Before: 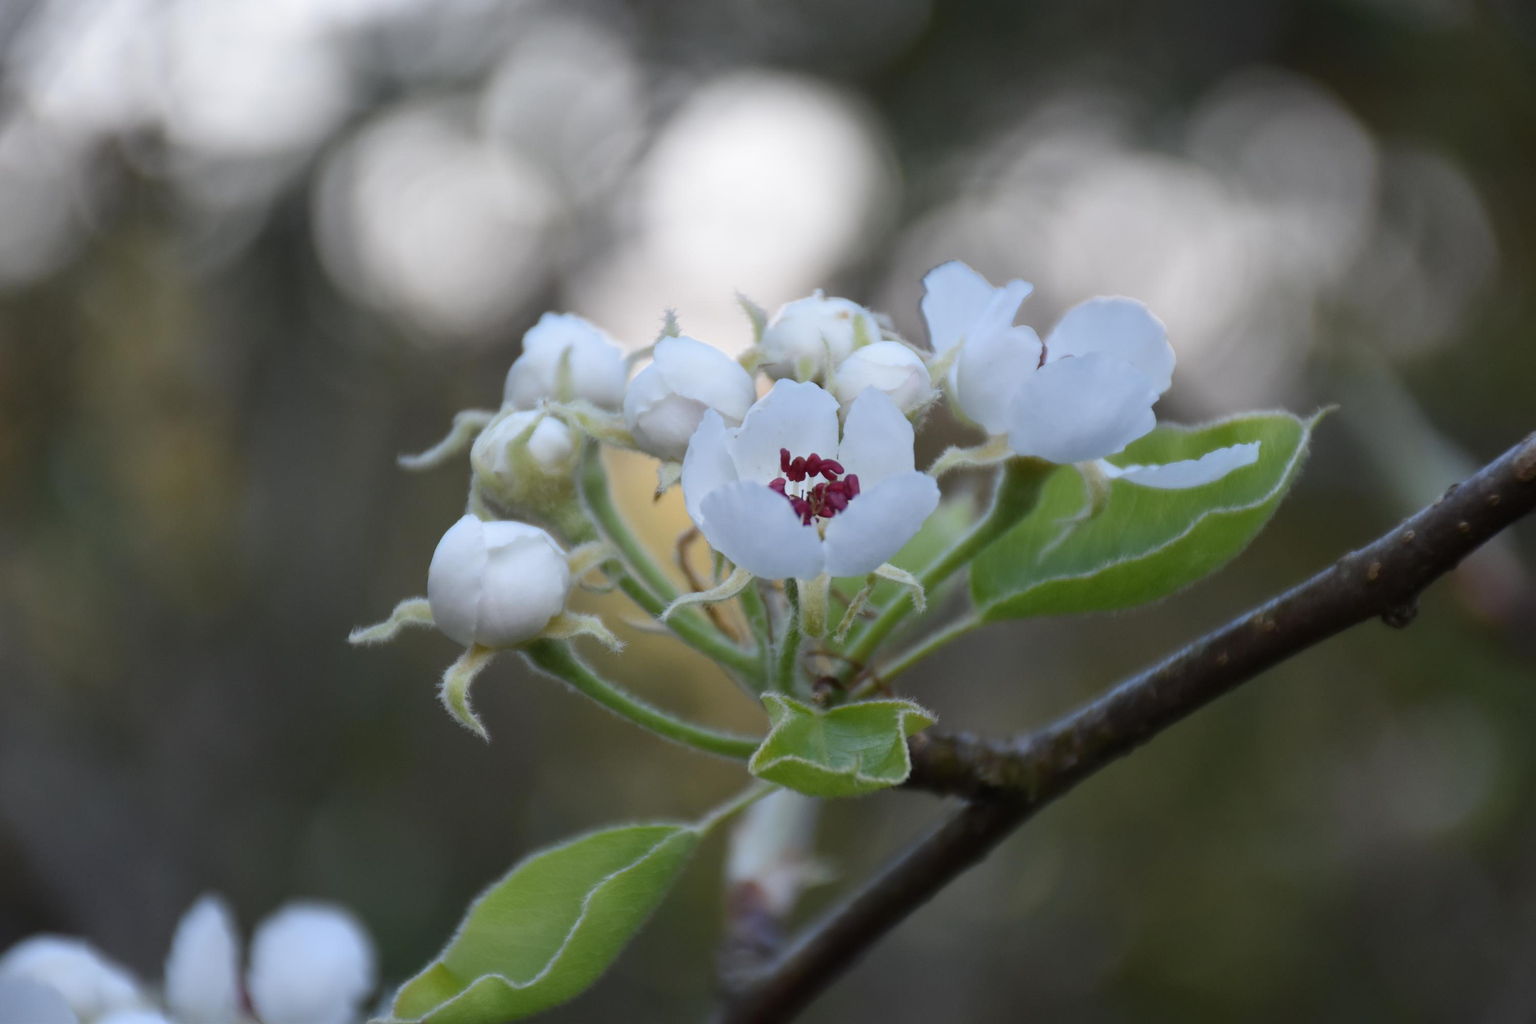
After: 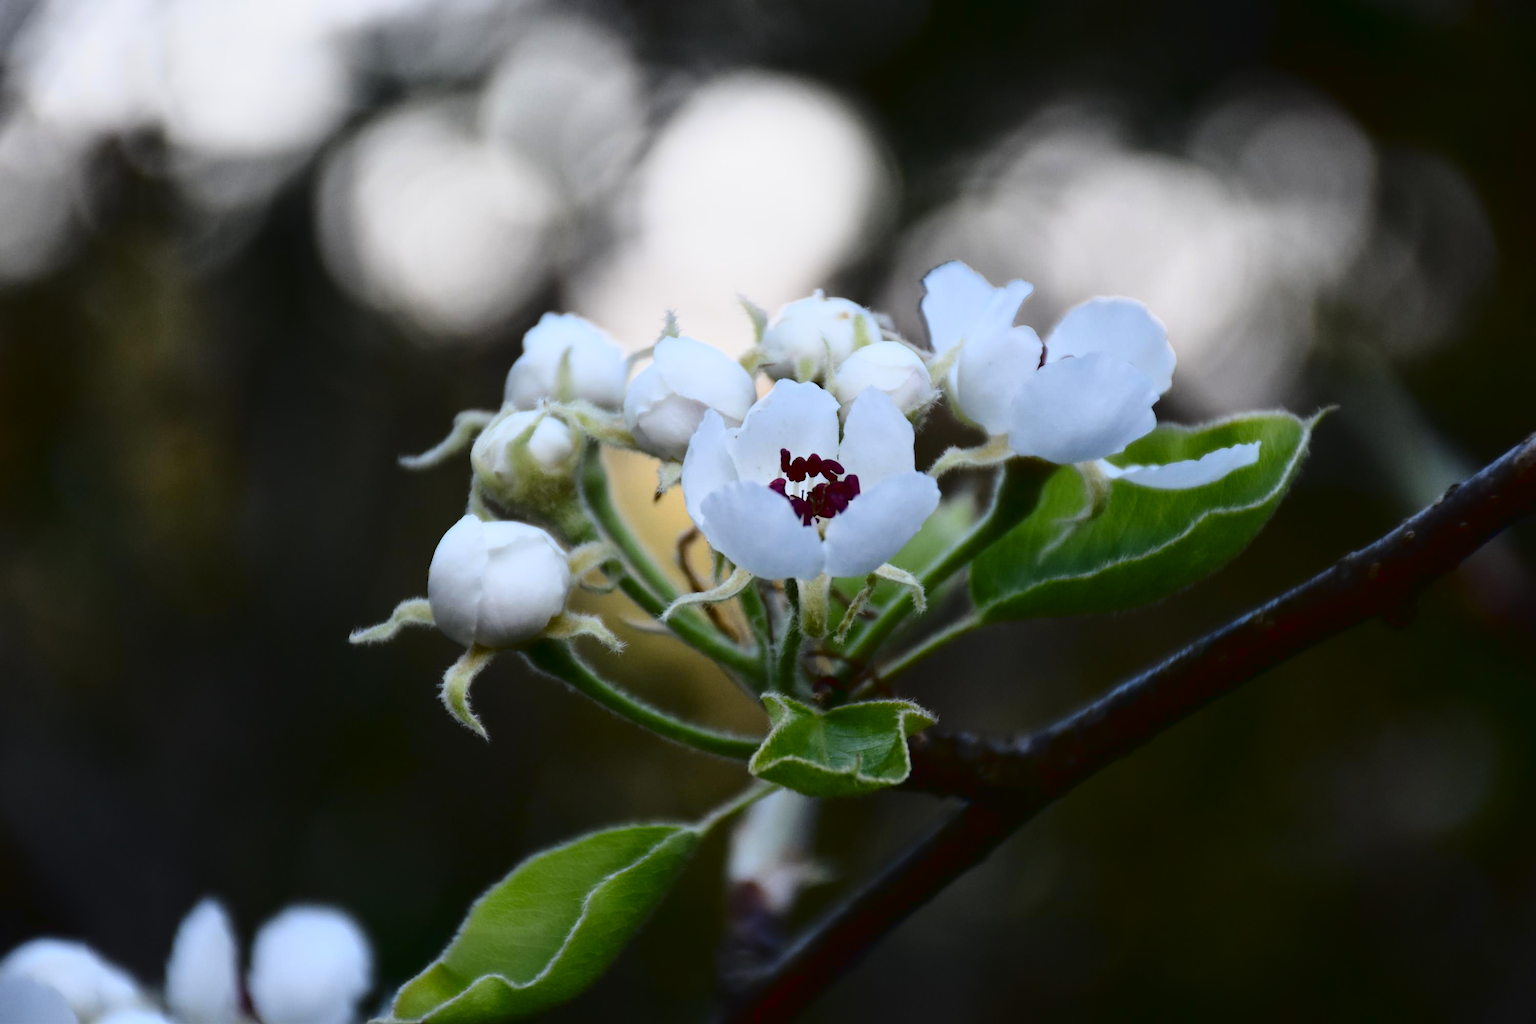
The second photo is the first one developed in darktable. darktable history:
contrast brightness saturation: contrast 0.238, brightness -0.231, saturation 0.136
tone curve: curves: ch0 [(0, 0.021) (0.049, 0.044) (0.152, 0.14) (0.328, 0.377) (0.473, 0.543) (0.641, 0.705) (0.85, 0.894) (1, 0.969)]; ch1 [(0, 0) (0.302, 0.331) (0.433, 0.432) (0.472, 0.47) (0.502, 0.503) (0.527, 0.521) (0.564, 0.58) (0.614, 0.626) (0.677, 0.701) (0.859, 0.885) (1, 1)]; ch2 [(0, 0) (0.33, 0.301) (0.447, 0.44) (0.487, 0.496) (0.502, 0.516) (0.535, 0.563) (0.565, 0.593) (0.608, 0.638) (1, 1)], color space Lab, linked channels, preserve colors none
tone equalizer: mask exposure compensation -0.508 EV
